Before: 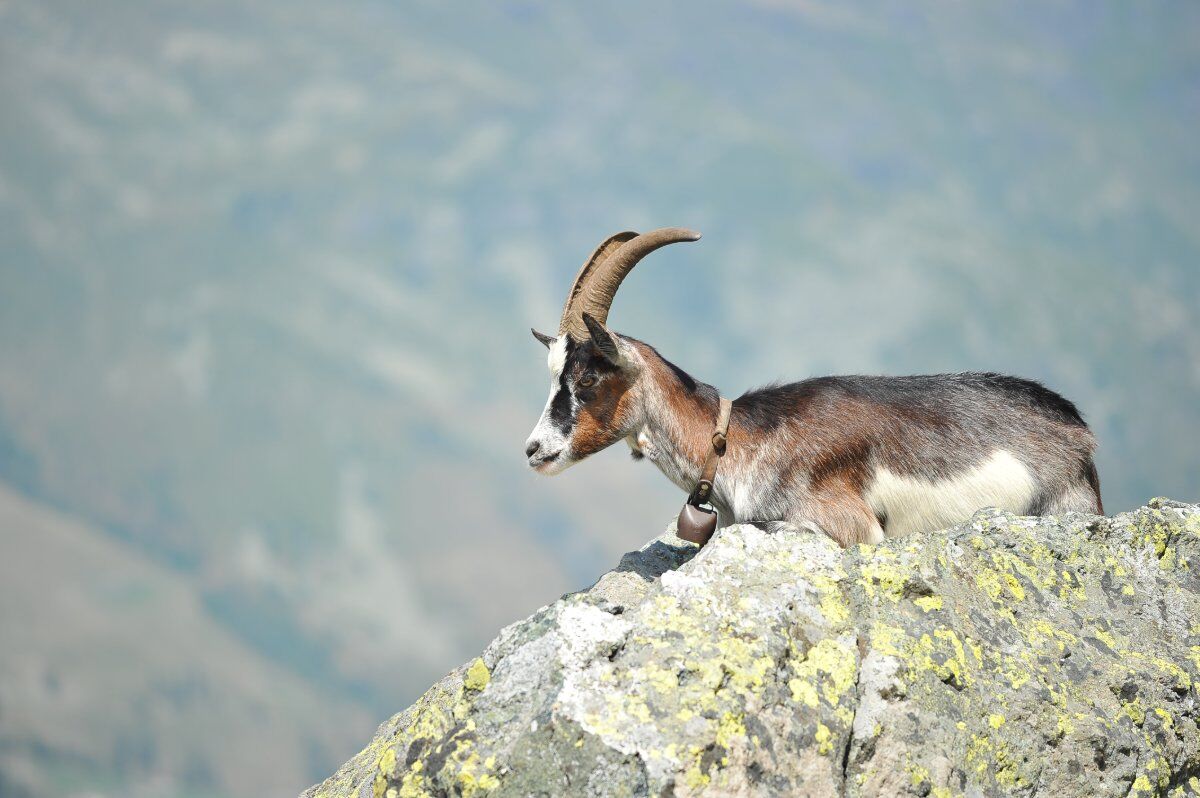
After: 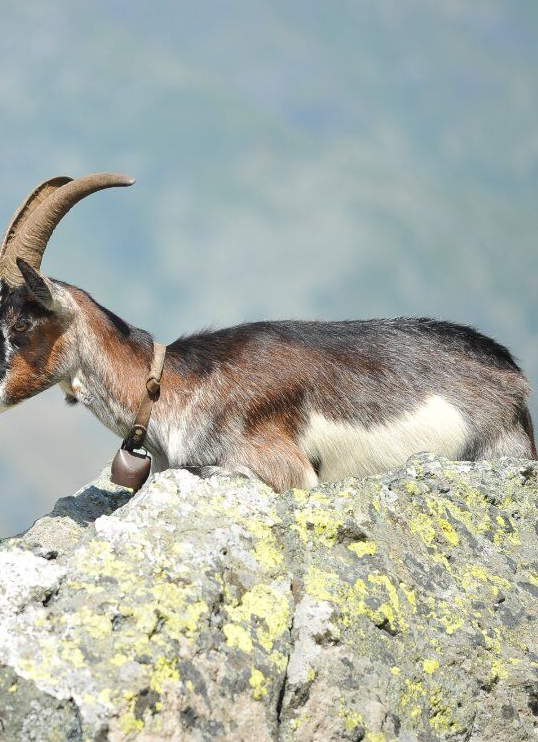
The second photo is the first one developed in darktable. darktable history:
crop: left 47.222%, top 6.965%, right 7.884%
